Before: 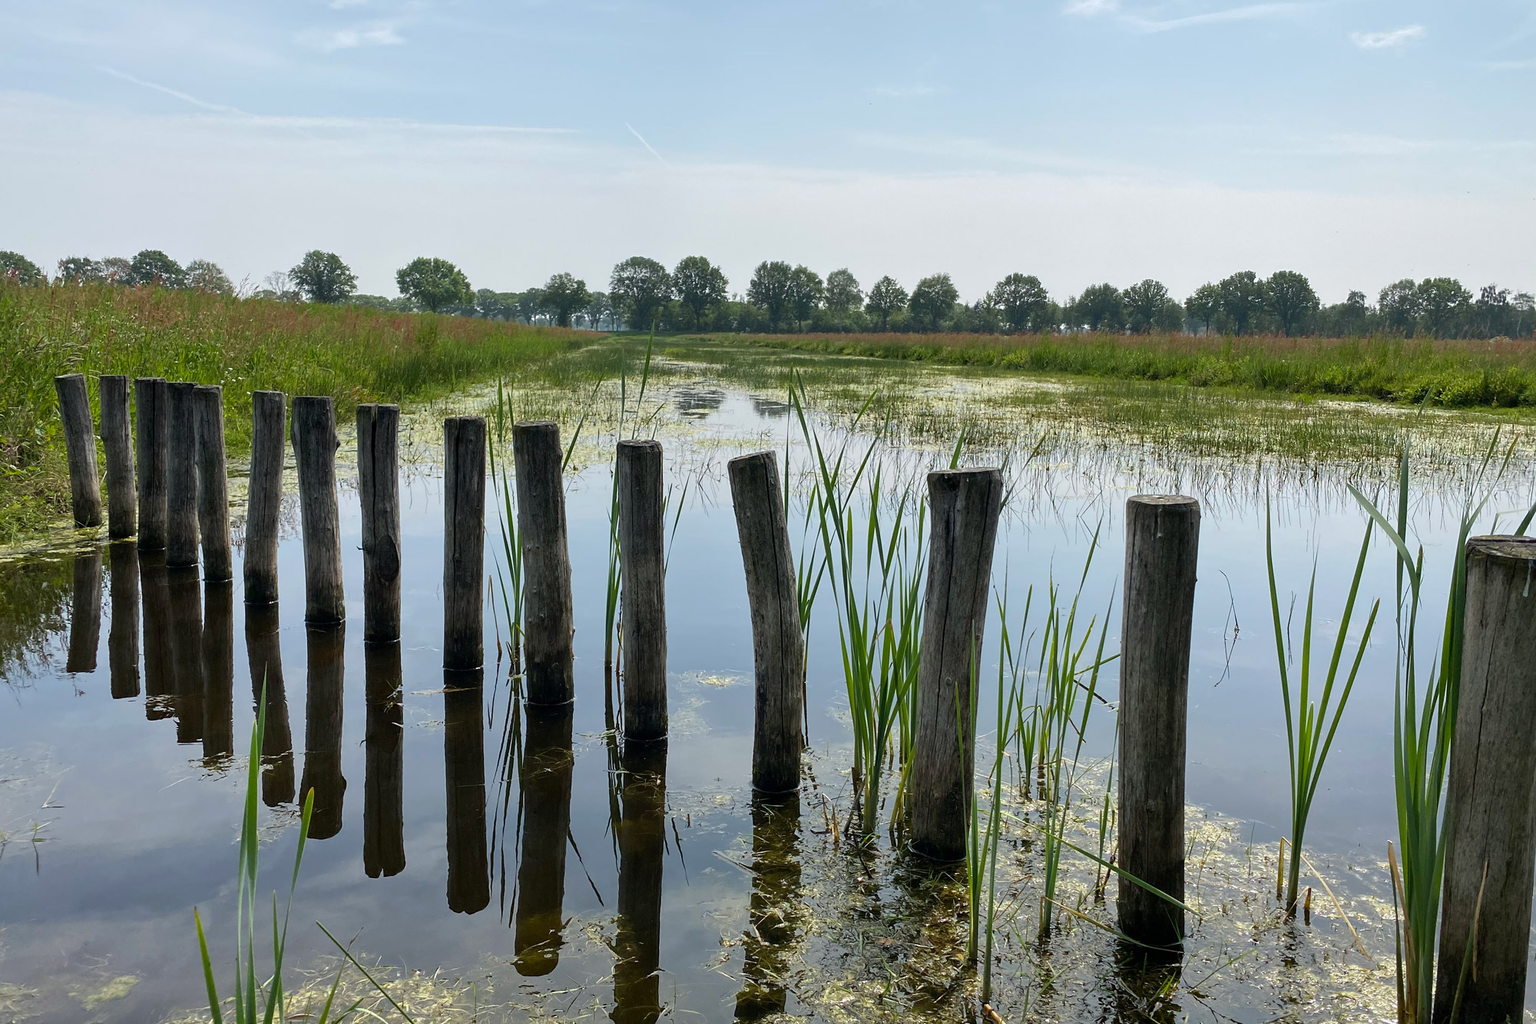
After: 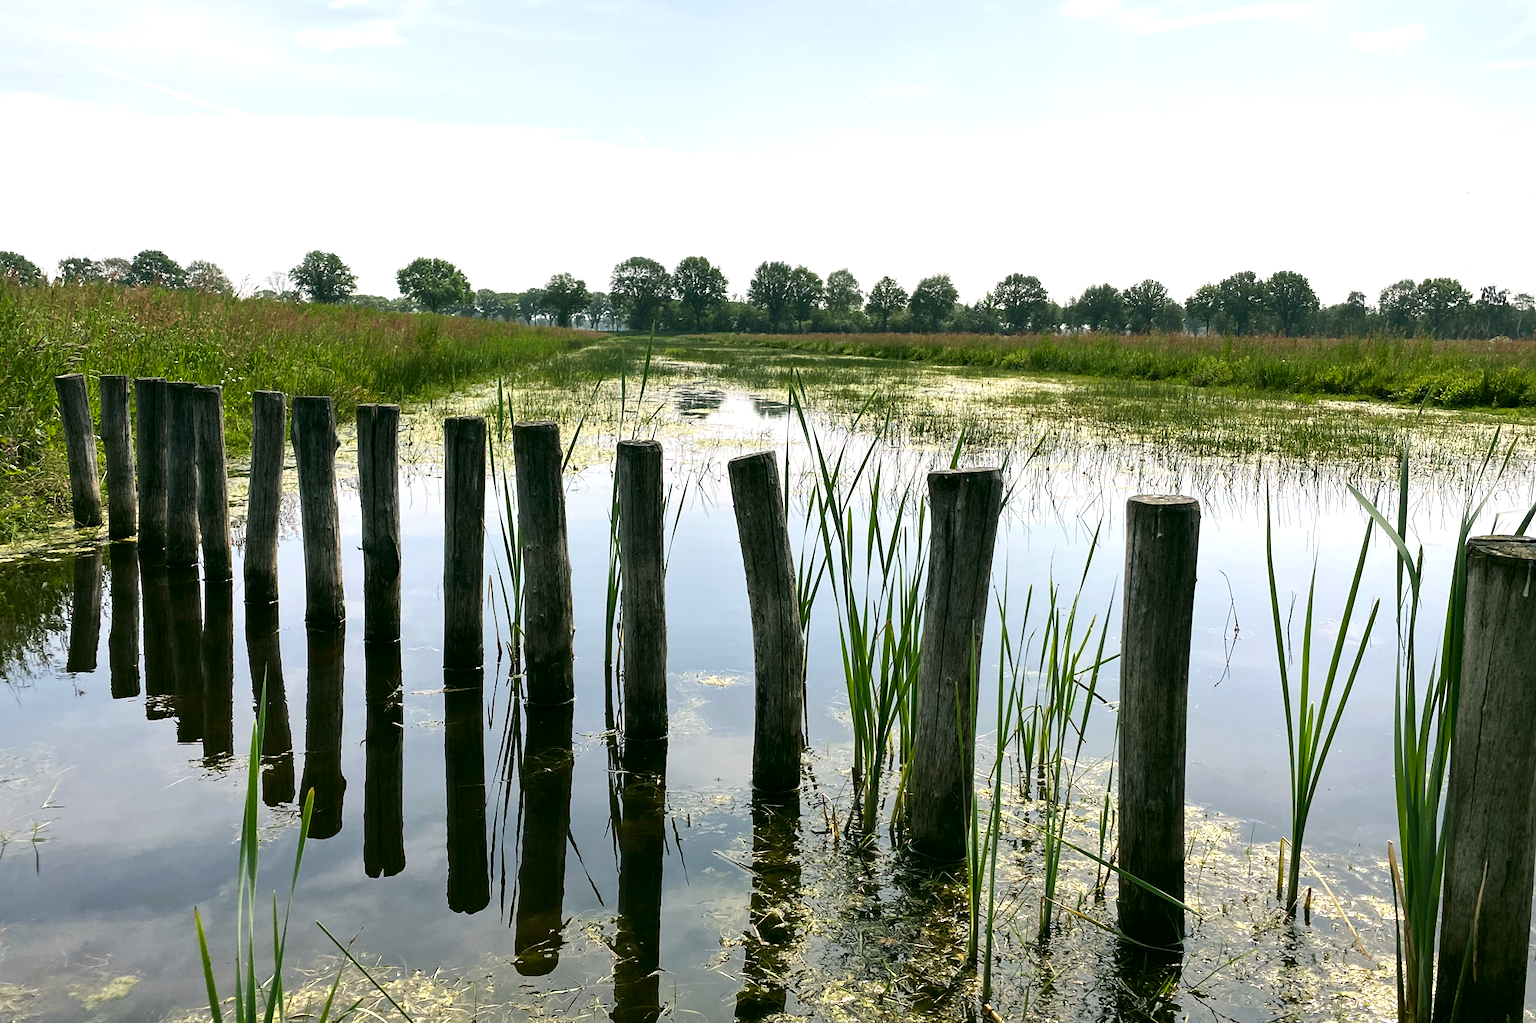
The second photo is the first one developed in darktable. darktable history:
color correction: highlights a* 4.02, highlights b* 4.98, shadows a* -7.55, shadows b* 4.98
local contrast: mode bilateral grid, contrast 100, coarseness 100, detail 94%, midtone range 0.2
tone equalizer: -8 EV -0.75 EV, -7 EV -0.7 EV, -6 EV -0.6 EV, -5 EV -0.4 EV, -3 EV 0.4 EV, -2 EV 0.6 EV, -1 EV 0.7 EV, +0 EV 0.75 EV, edges refinement/feathering 500, mask exposure compensation -1.57 EV, preserve details no
